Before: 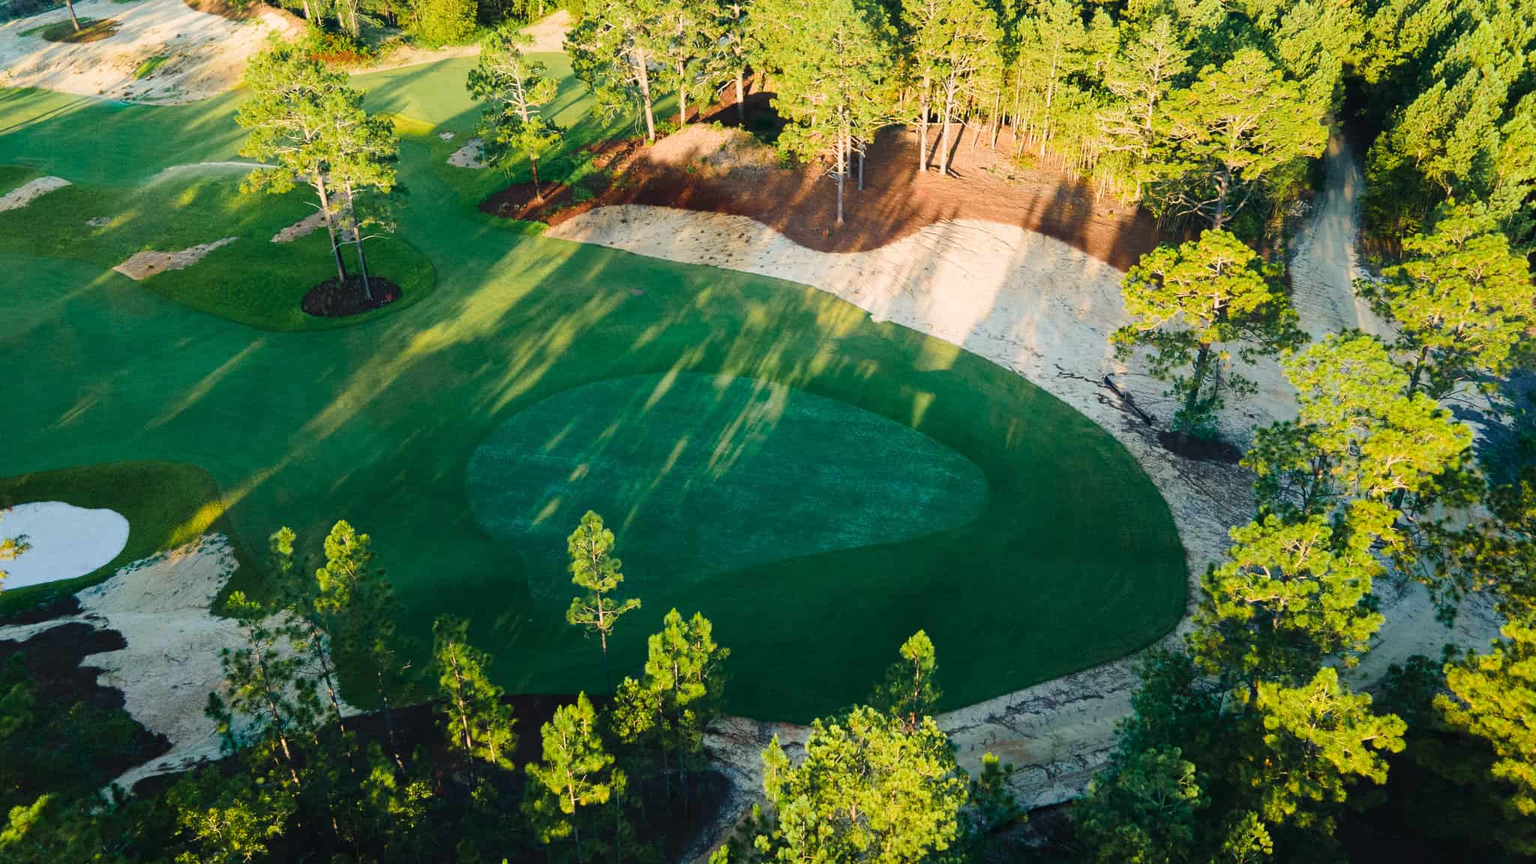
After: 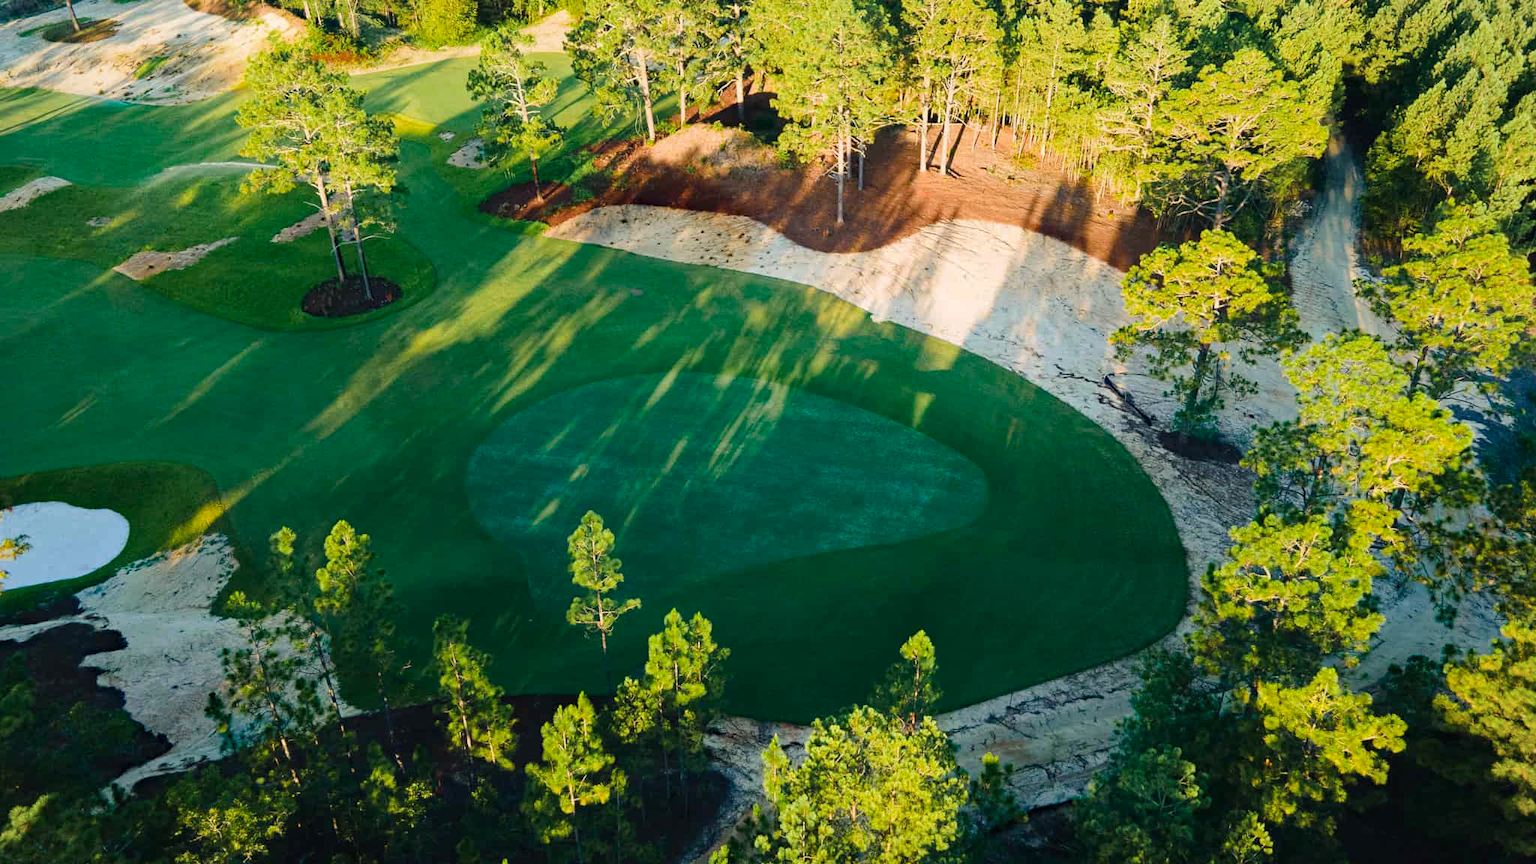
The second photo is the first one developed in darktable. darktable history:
vignetting: fall-off start 99.4%, brightness -0.187, saturation -0.294, width/height ratio 1.303, unbound false
haze removal: strength 0.28, distance 0.256, compatibility mode true, adaptive false
